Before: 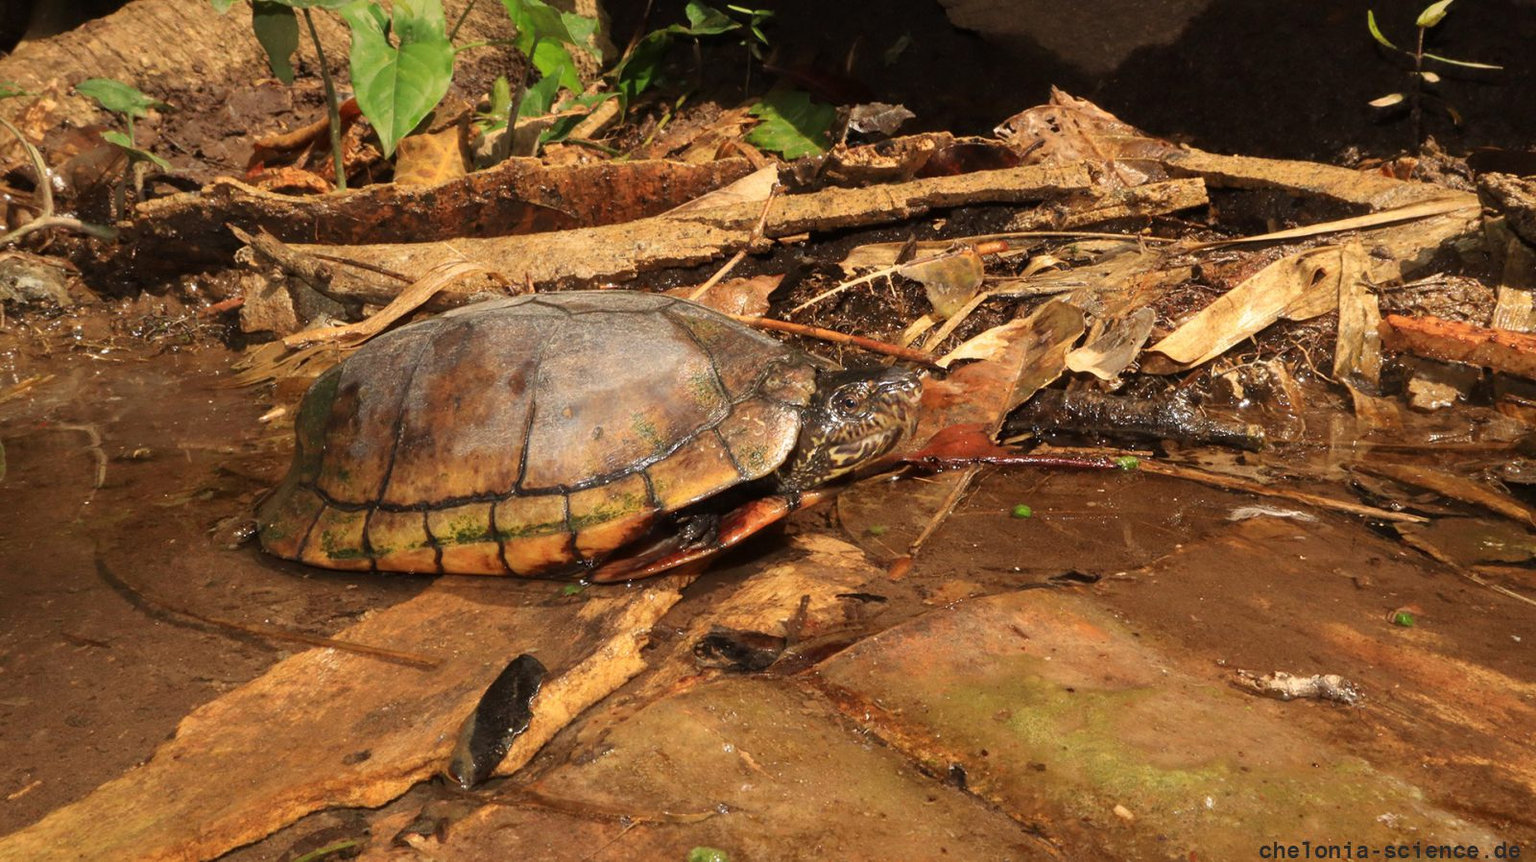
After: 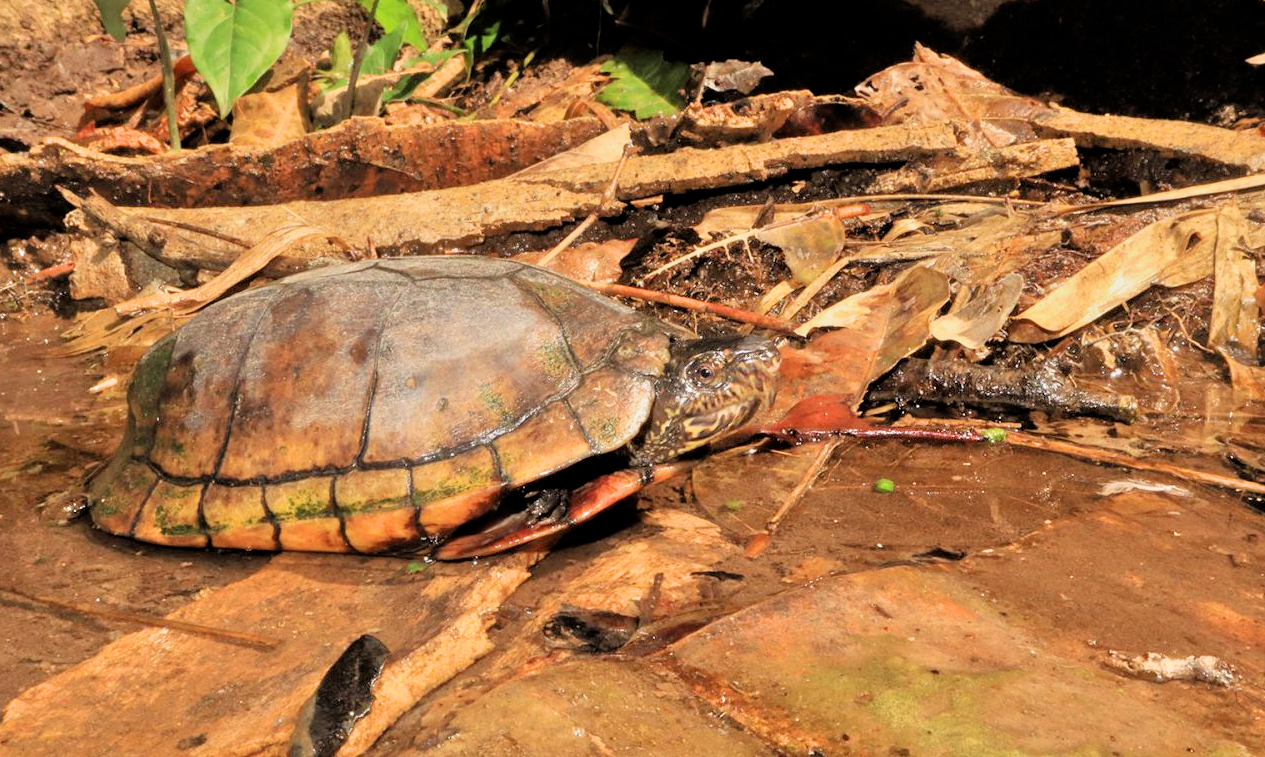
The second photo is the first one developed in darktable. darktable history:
filmic rgb: middle gray luminance 12.68%, black relative exposure -10.08 EV, white relative exposure 3.47 EV, threshold 2.97 EV, target black luminance 0%, hardness 5.75, latitude 45.16%, contrast 1.218, highlights saturation mix 5.18%, shadows ↔ highlights balance 27.28%, enable highlight reconstruction true
tone equalizer: -7 EV 0.143 EV, -6 EV 0.565 EV, -5 EV 1.15 EV, -4 EV 1.34 EV, -3 EV 1.18 EV, -2 EV 0.6 EV, -1 EV 0.156 EV, mask exposure compensation -0.506 EV
crop: left 11.301%, top 5.236%, right 9.601%, bottom 10.357%
